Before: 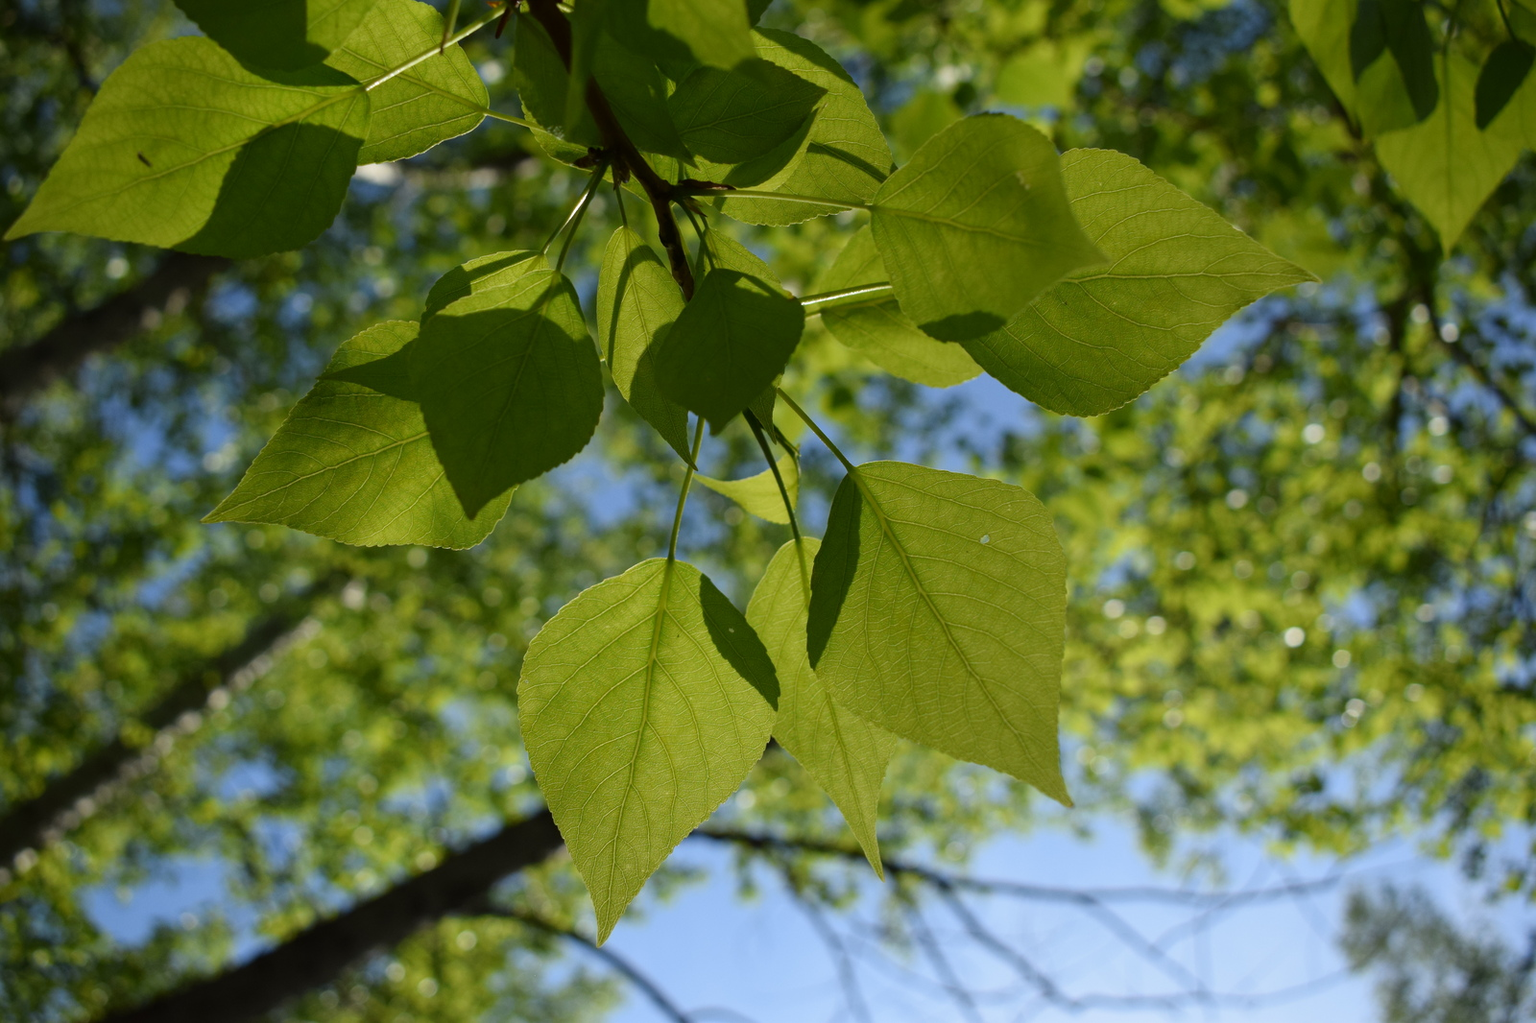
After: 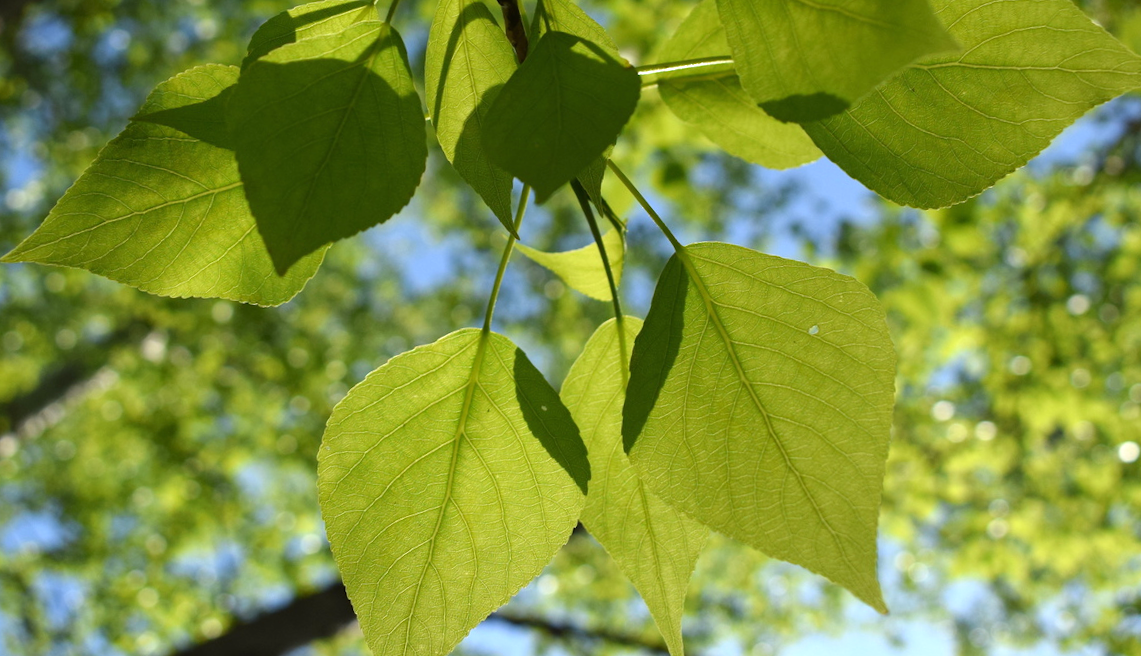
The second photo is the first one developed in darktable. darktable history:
exposure: black level correction 0, exposure 0.691 EV, compensate exposure bias true, compensate highlight preservation false
crop and rotate: angle -3.6°, left 9.741%, top 20.633%, right 12.341%, bottom 12.138%
